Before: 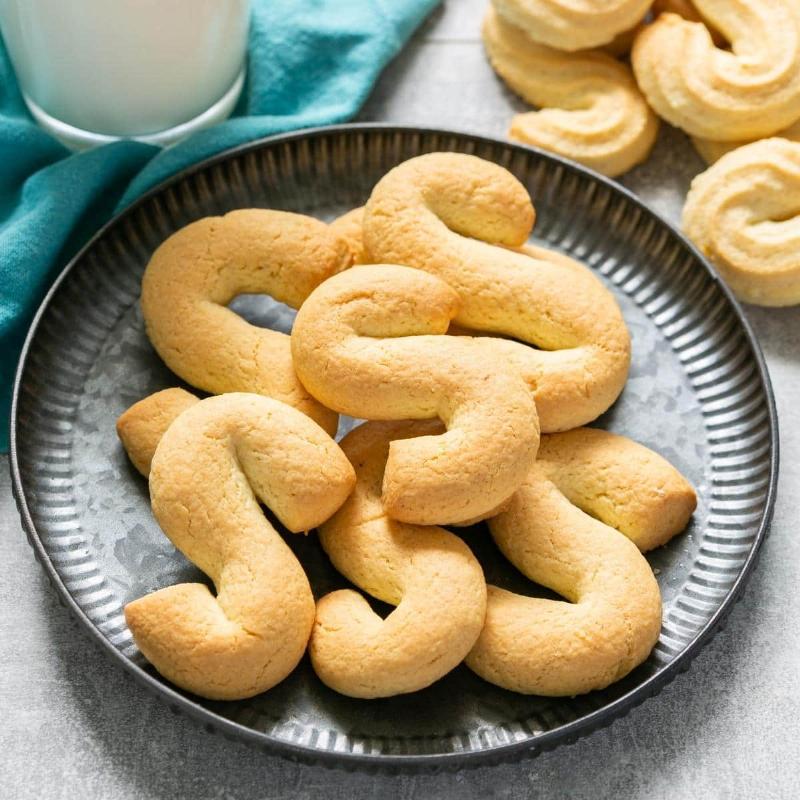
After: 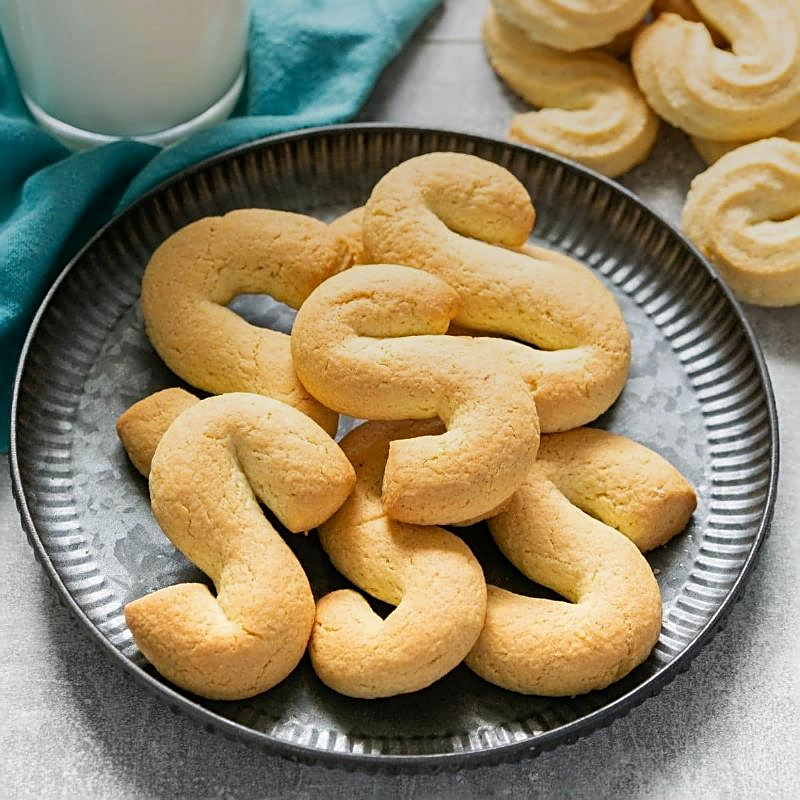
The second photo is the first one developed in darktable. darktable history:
graduated density: on, module defaults
sharpen: on, module defaults
